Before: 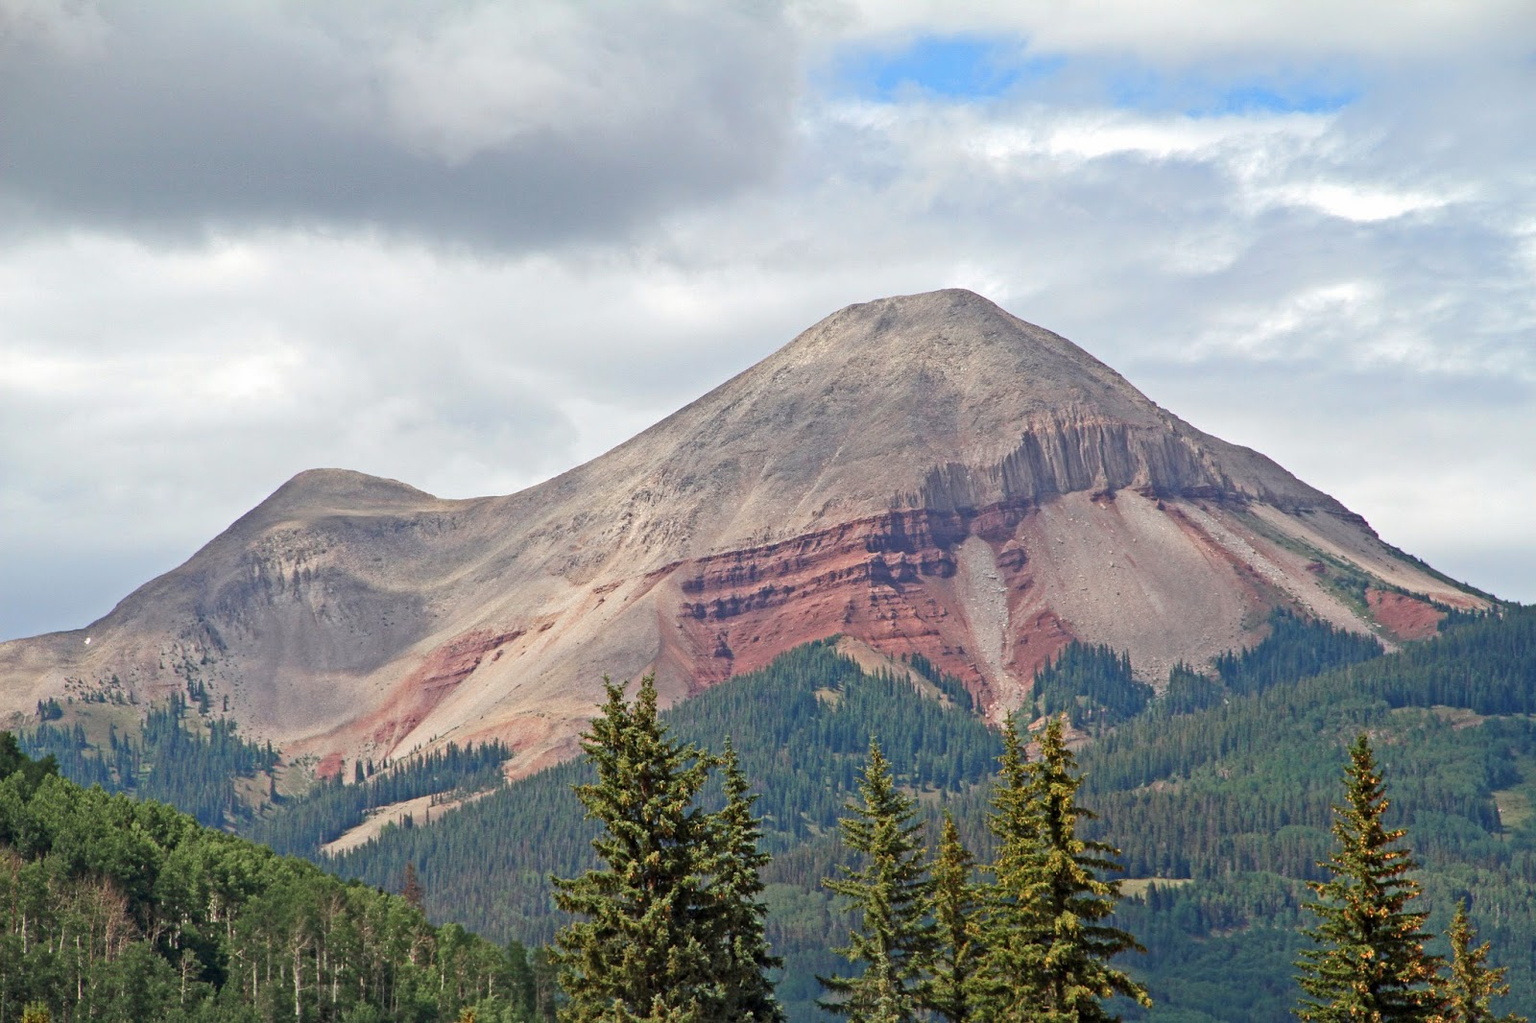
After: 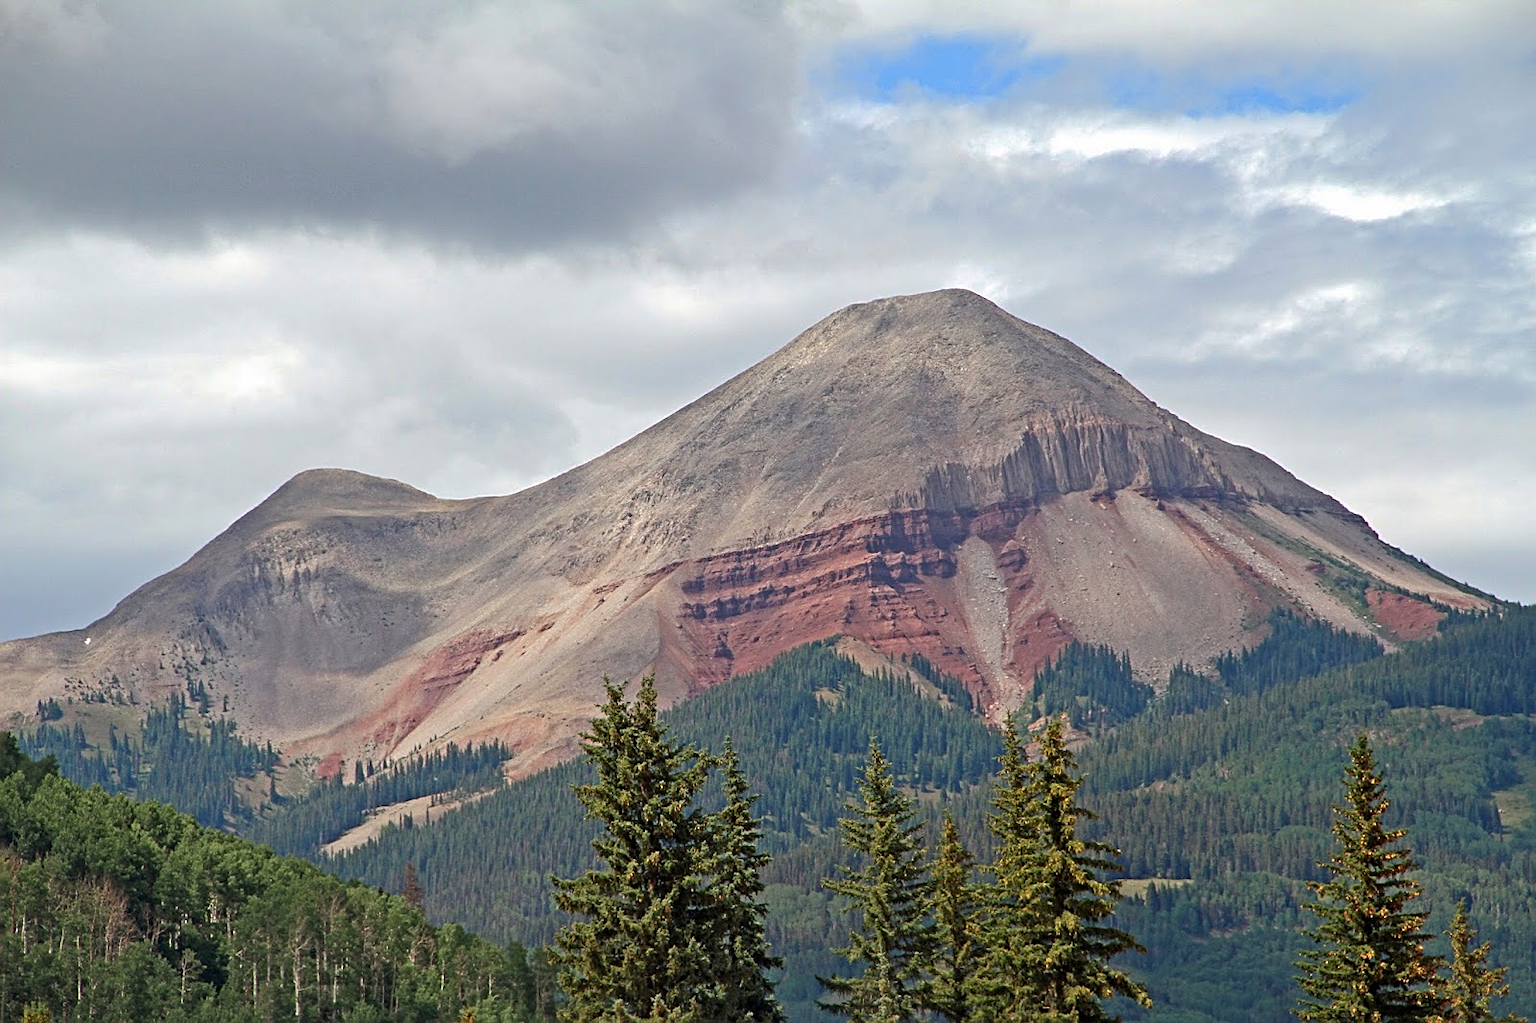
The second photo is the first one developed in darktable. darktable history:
sharpen: on, module defaults
base curve: curves: ch0 [(0, 0) (0.74, 0.67) (1, 1)], preserve colors none
